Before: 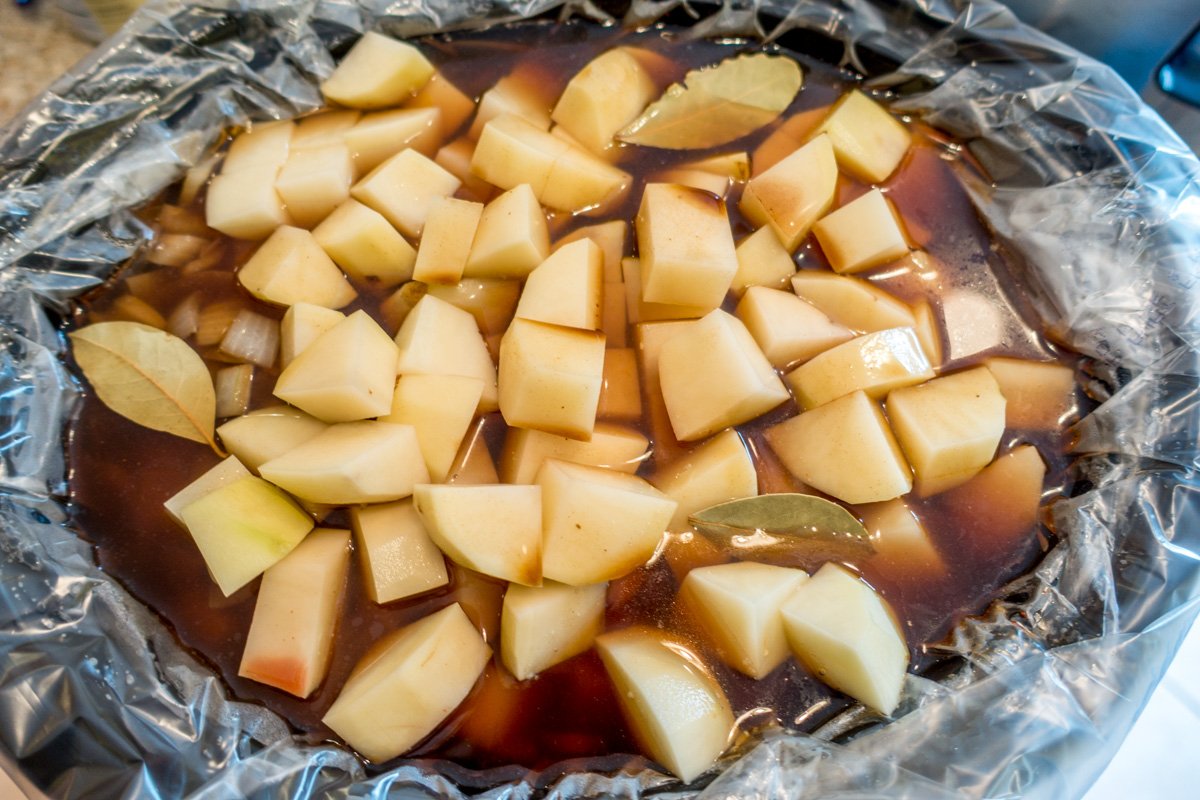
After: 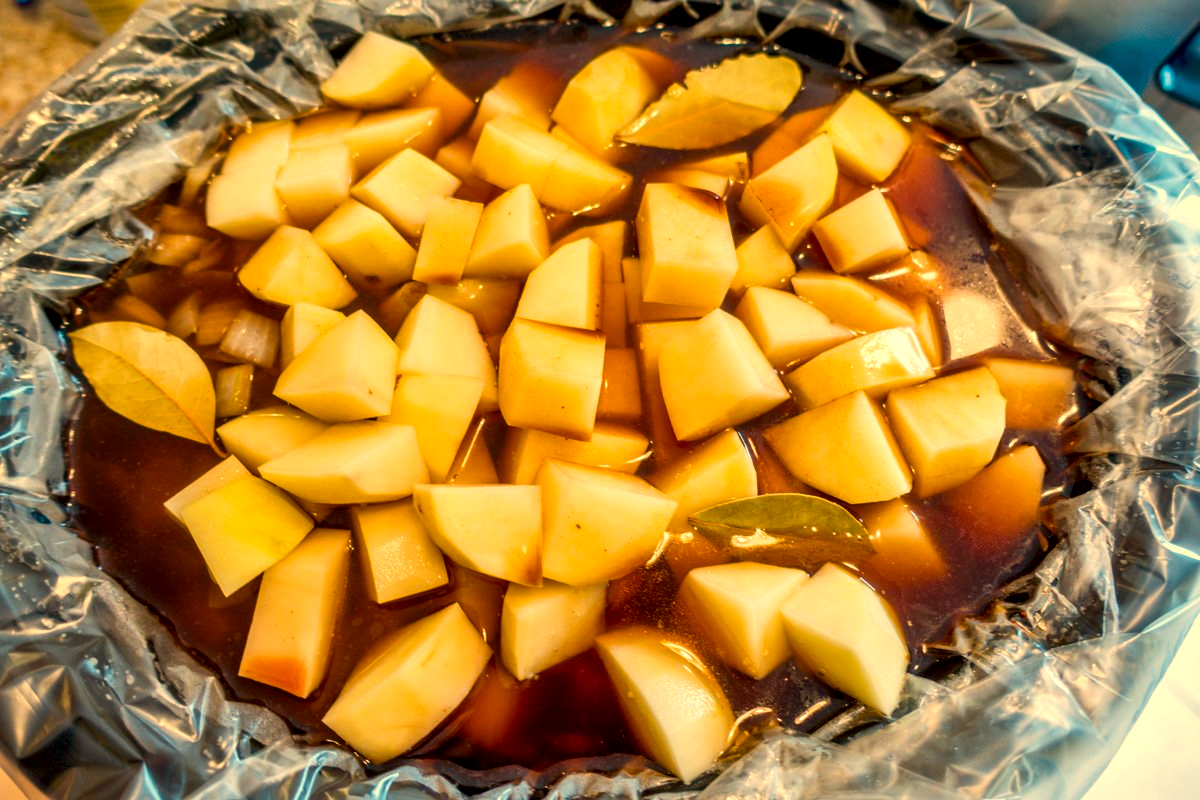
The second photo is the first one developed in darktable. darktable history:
white balance: red 1.138, green 0.996, blue 0.812
exposure: compensate highlight preservation false
local contrast: mode bilateral grid, contrast 25, coarseness 47, detail 151%, midtone range 0.2
color balance rgb: perceptual saturation grading › global saturation 25%, global vibrance 20%
